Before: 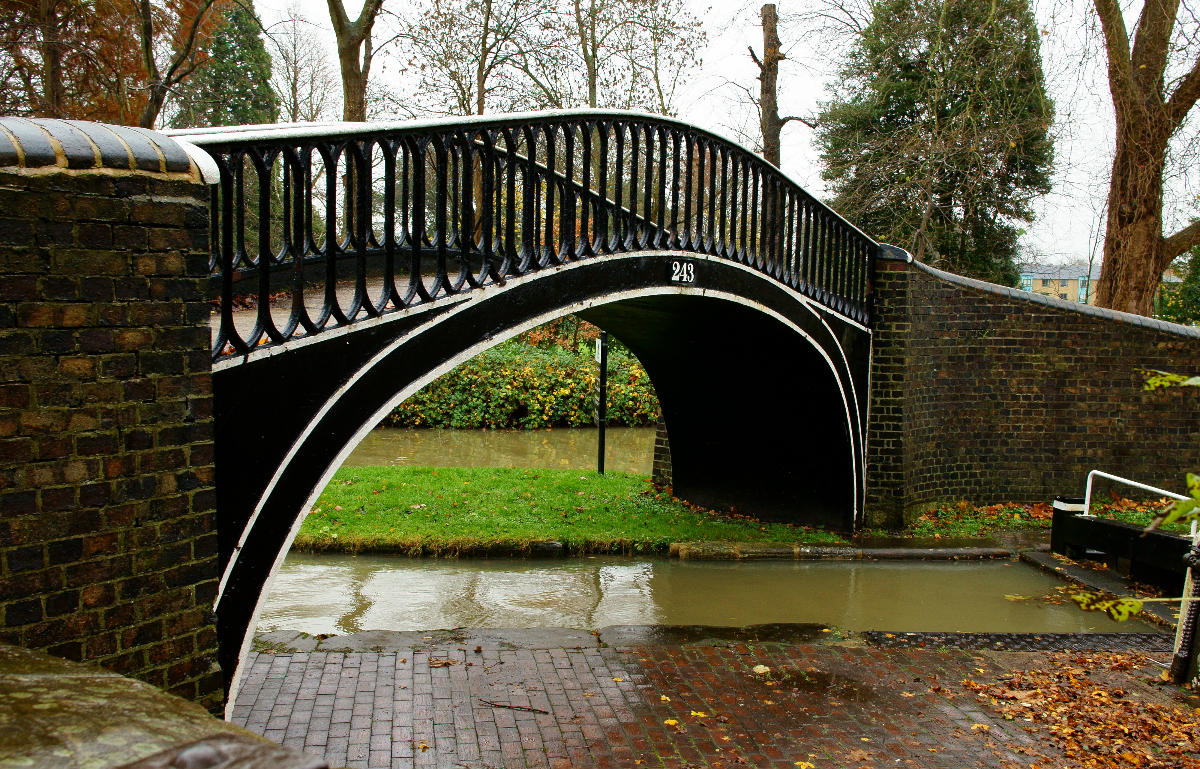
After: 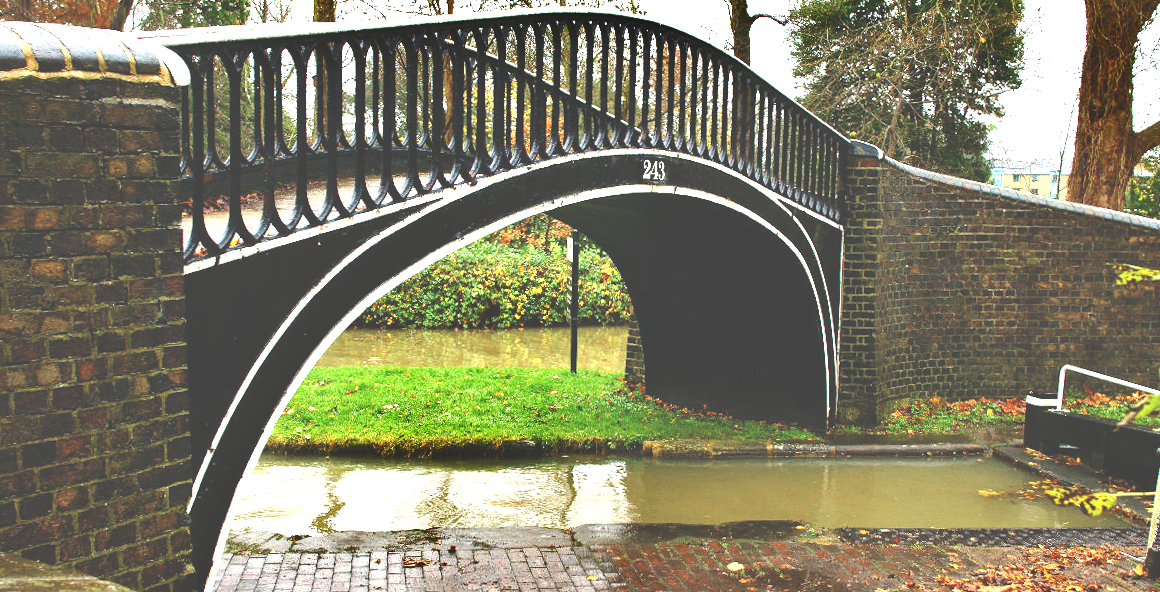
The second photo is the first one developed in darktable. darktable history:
rotate and perspective: rotation -0.45°, automatic cropping original format, crop left 0.008, crop right 0.992, crop top 0.012, crop bottom 0.988
shadows and highlights: shadows 30.63, highlights -63.22, shadows color adjustment 98%, highlights color adjustment 58.61%, soften with gaussian
crop and rotate: left 1.814%, top 12.818%, right 0.25%, bottom 9.225%
exposure: black level correction -0.023, exposure 1.397 EV, compensate highlight preservation false
